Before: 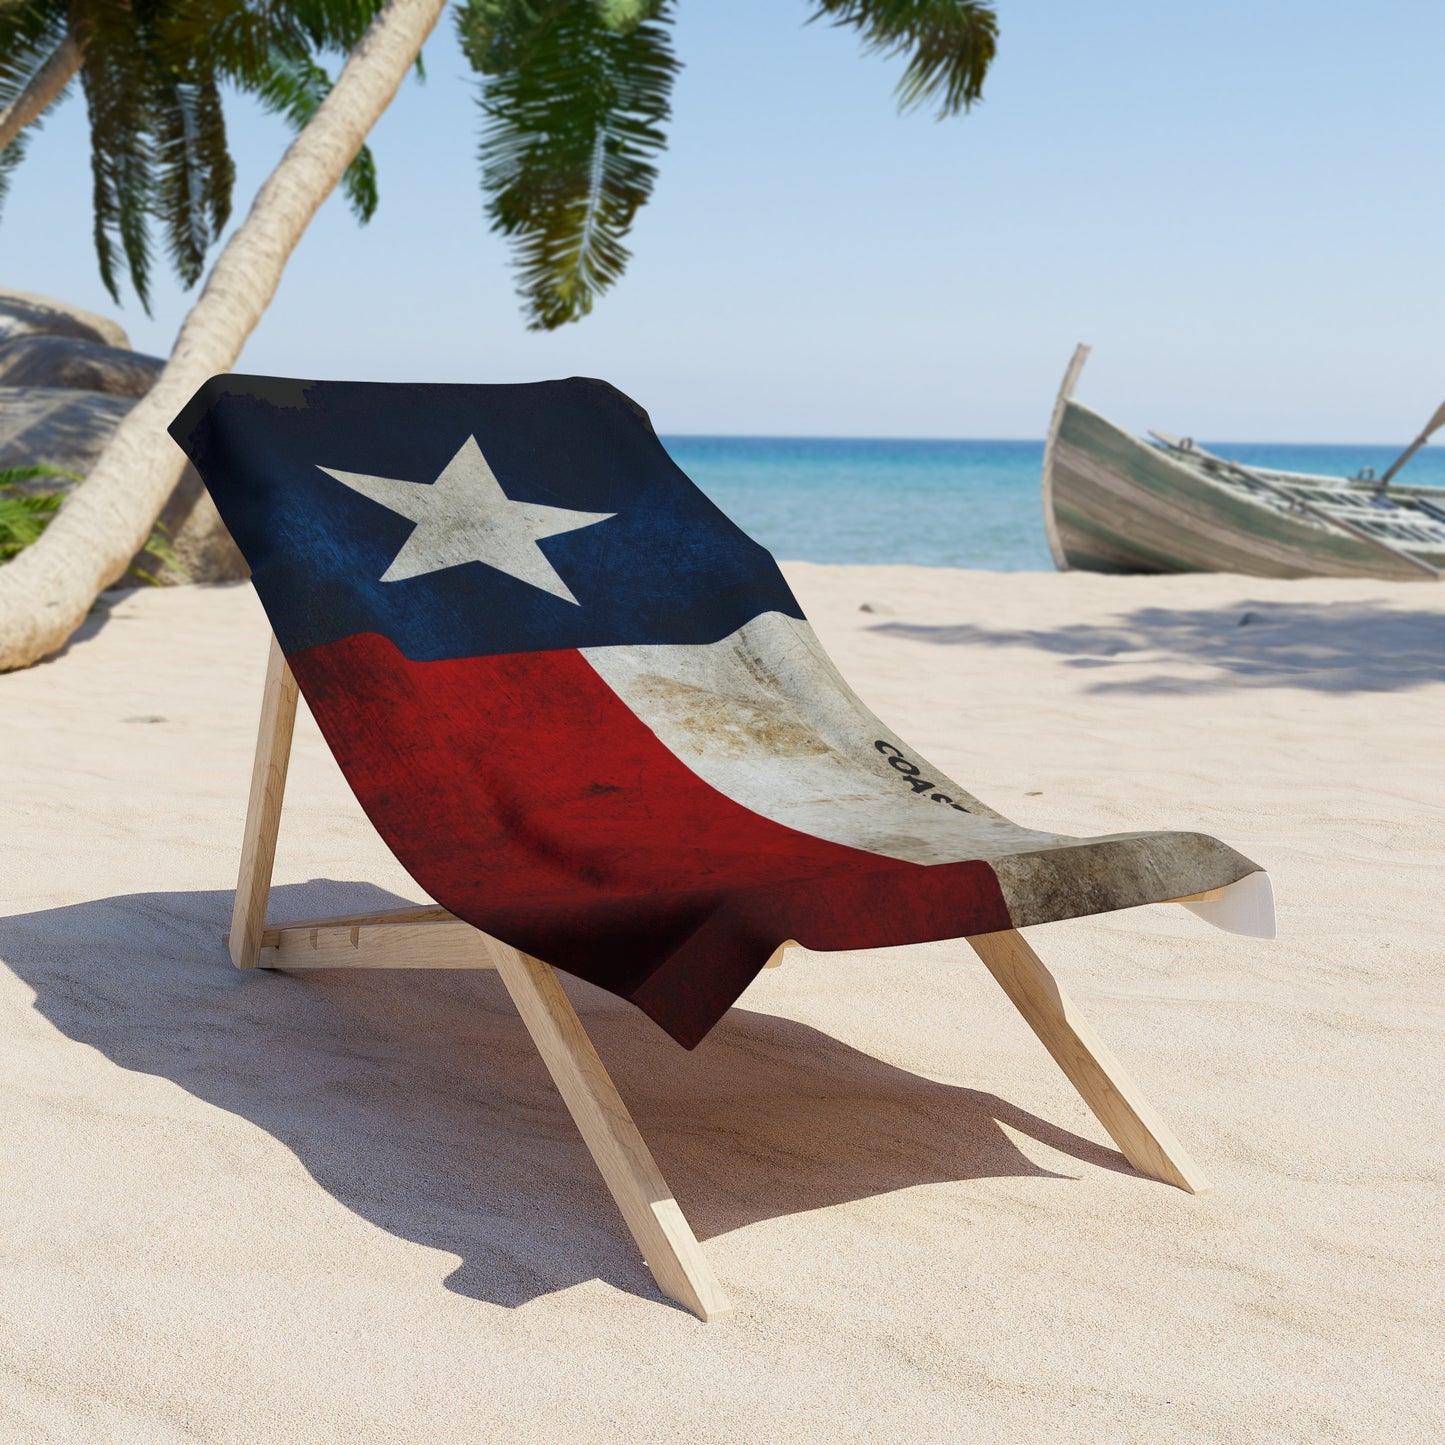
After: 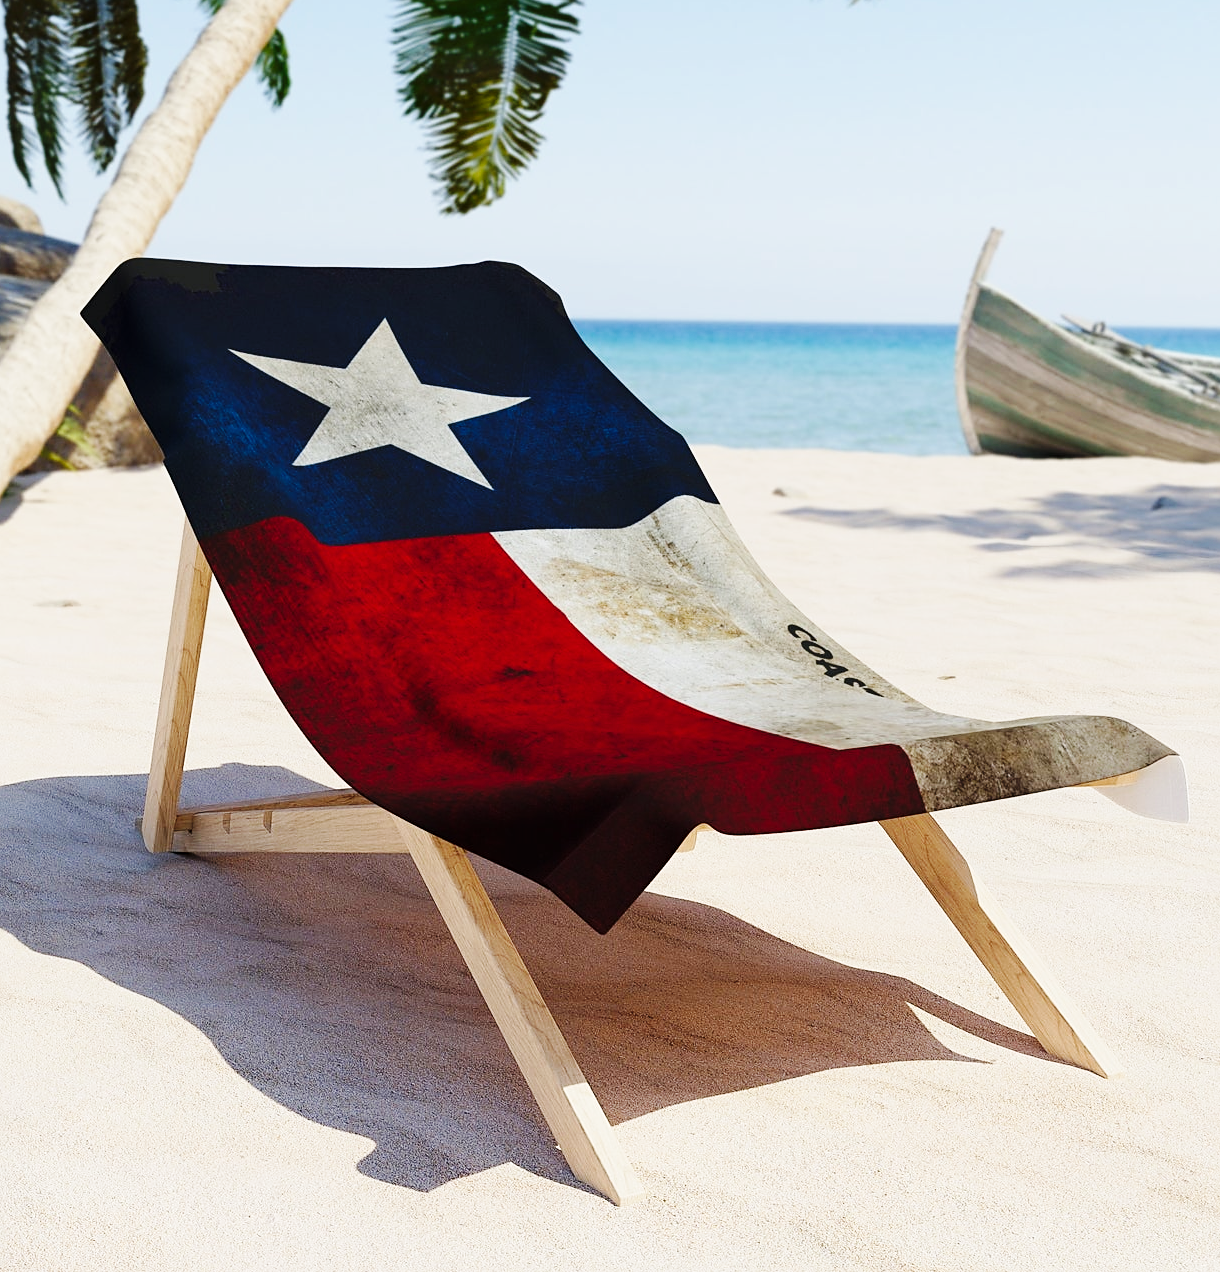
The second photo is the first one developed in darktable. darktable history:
crop: left 6.027%, top 8.091%, right 9.538%, bottom 3.84%
sharpen: radius 1.853, amount 0.39, threshold 1.176
base curve: curves: ch0 [(0, 0) (0.036, 0.025) (0.121, 0.166) (0.206, 0.329) (0.605, 0.79) (1, 1)], exposure shift 0.57, preserve colors none
